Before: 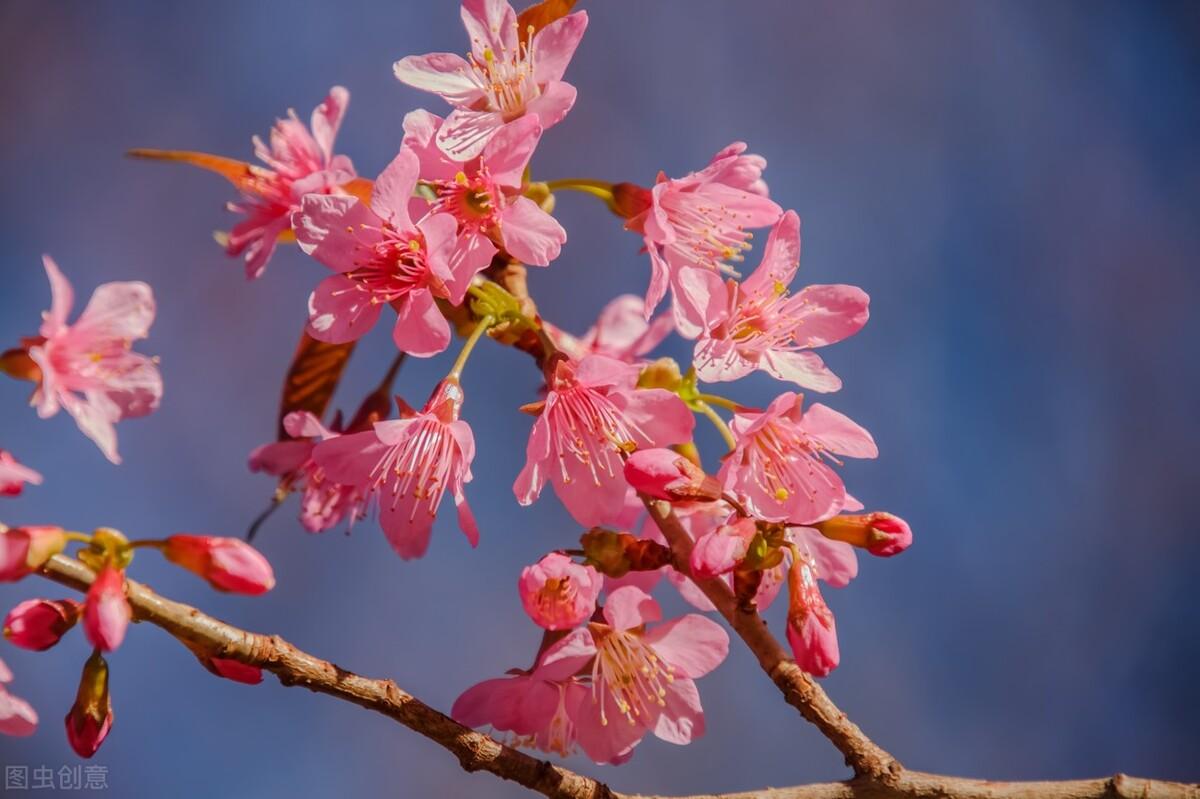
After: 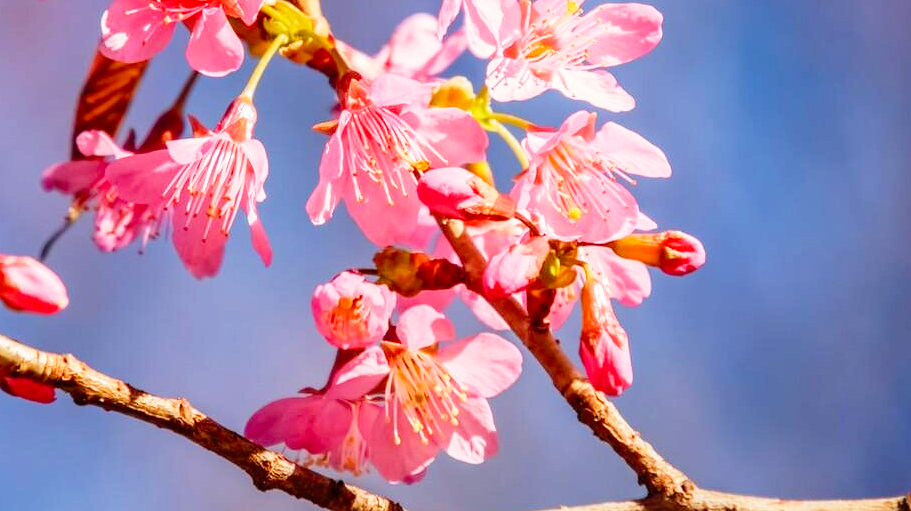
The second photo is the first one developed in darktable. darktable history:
base curve: curves: ch0 [(0, 0) (0.012, 0.01) (0.073, 0.168) (0.31, 0.711) (0.645, 0.957) (1, 1)], preserve colors none
crop and rotate: left 17.271%, top 35.184%, right 6.788%, bottom 0.86%
